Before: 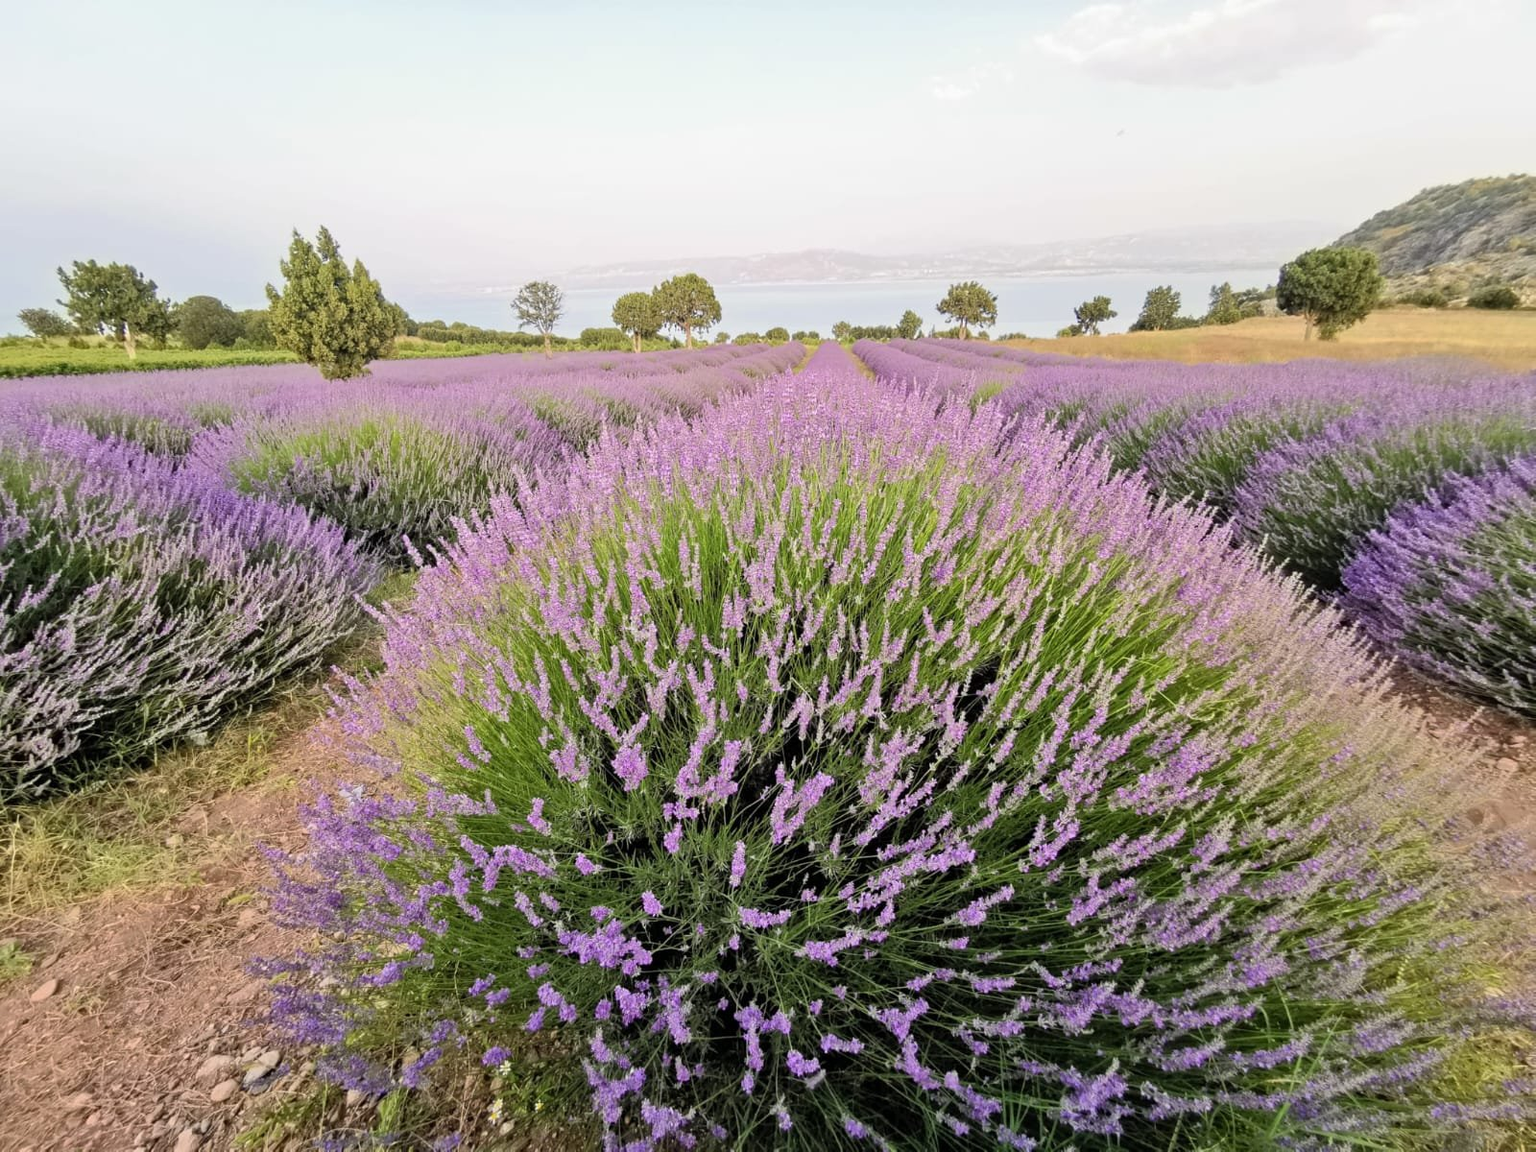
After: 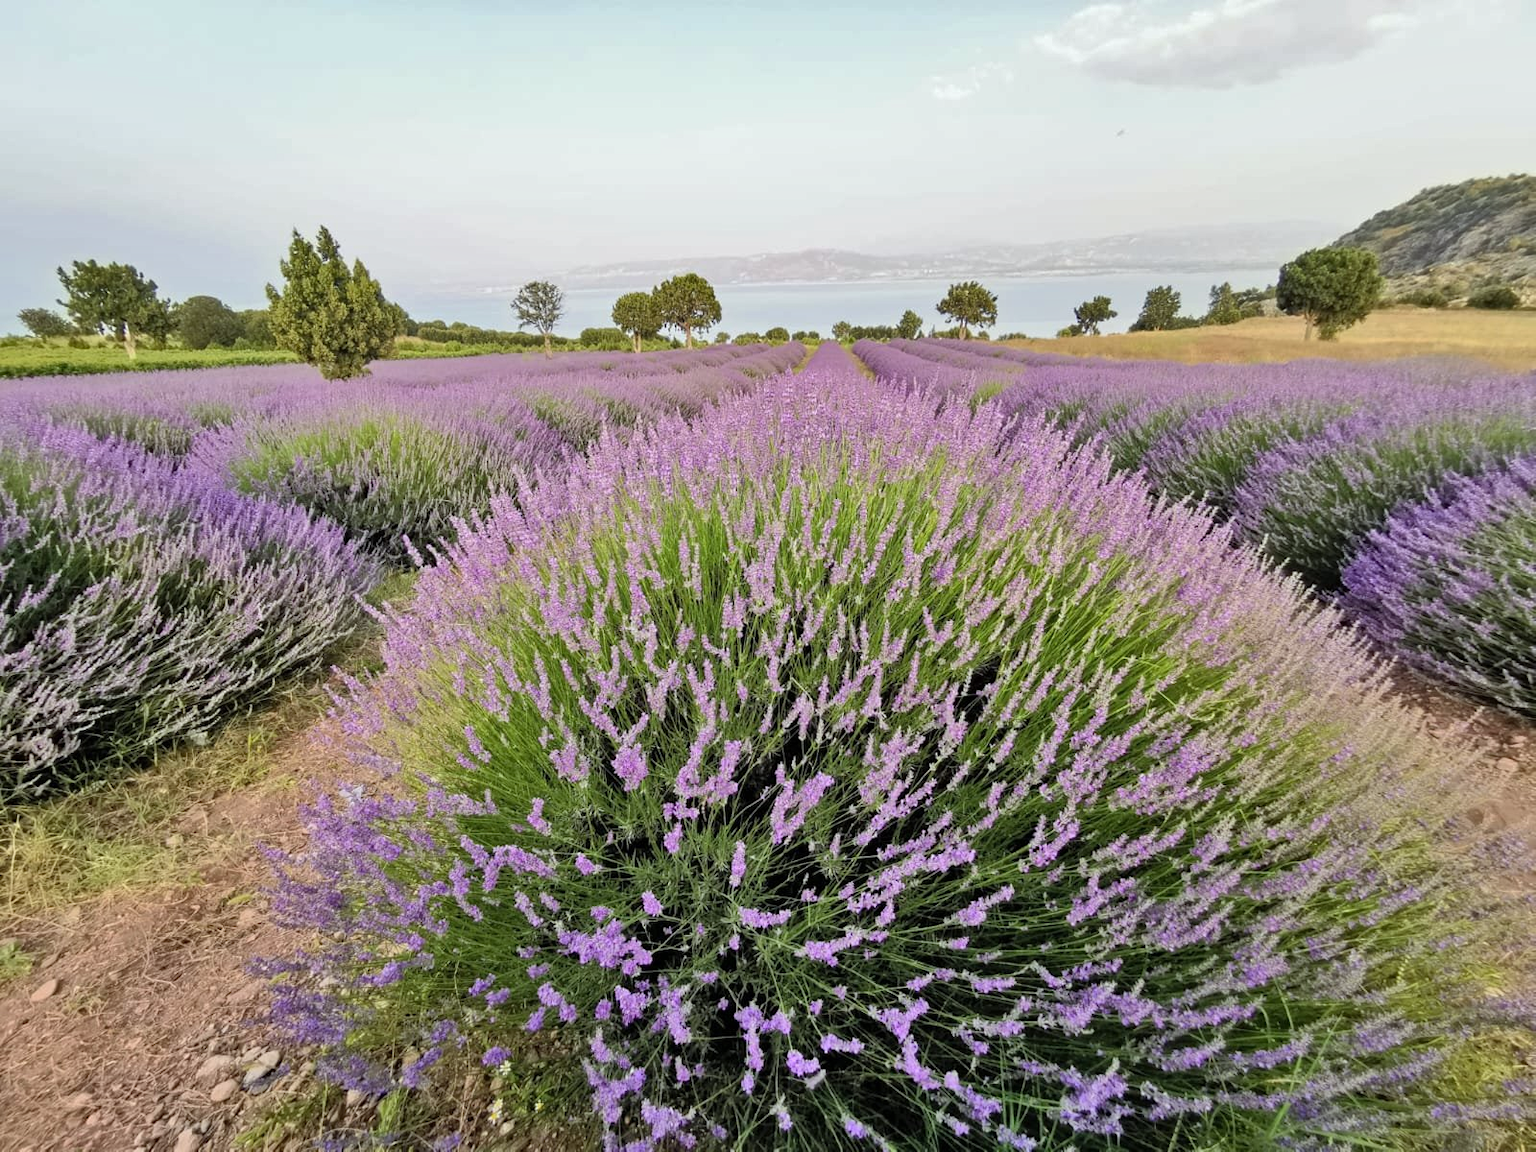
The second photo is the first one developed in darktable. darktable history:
white balance: red 0.978, blue 0.999
shadows and highlights: low approximation 0.01, soften with gaussian
